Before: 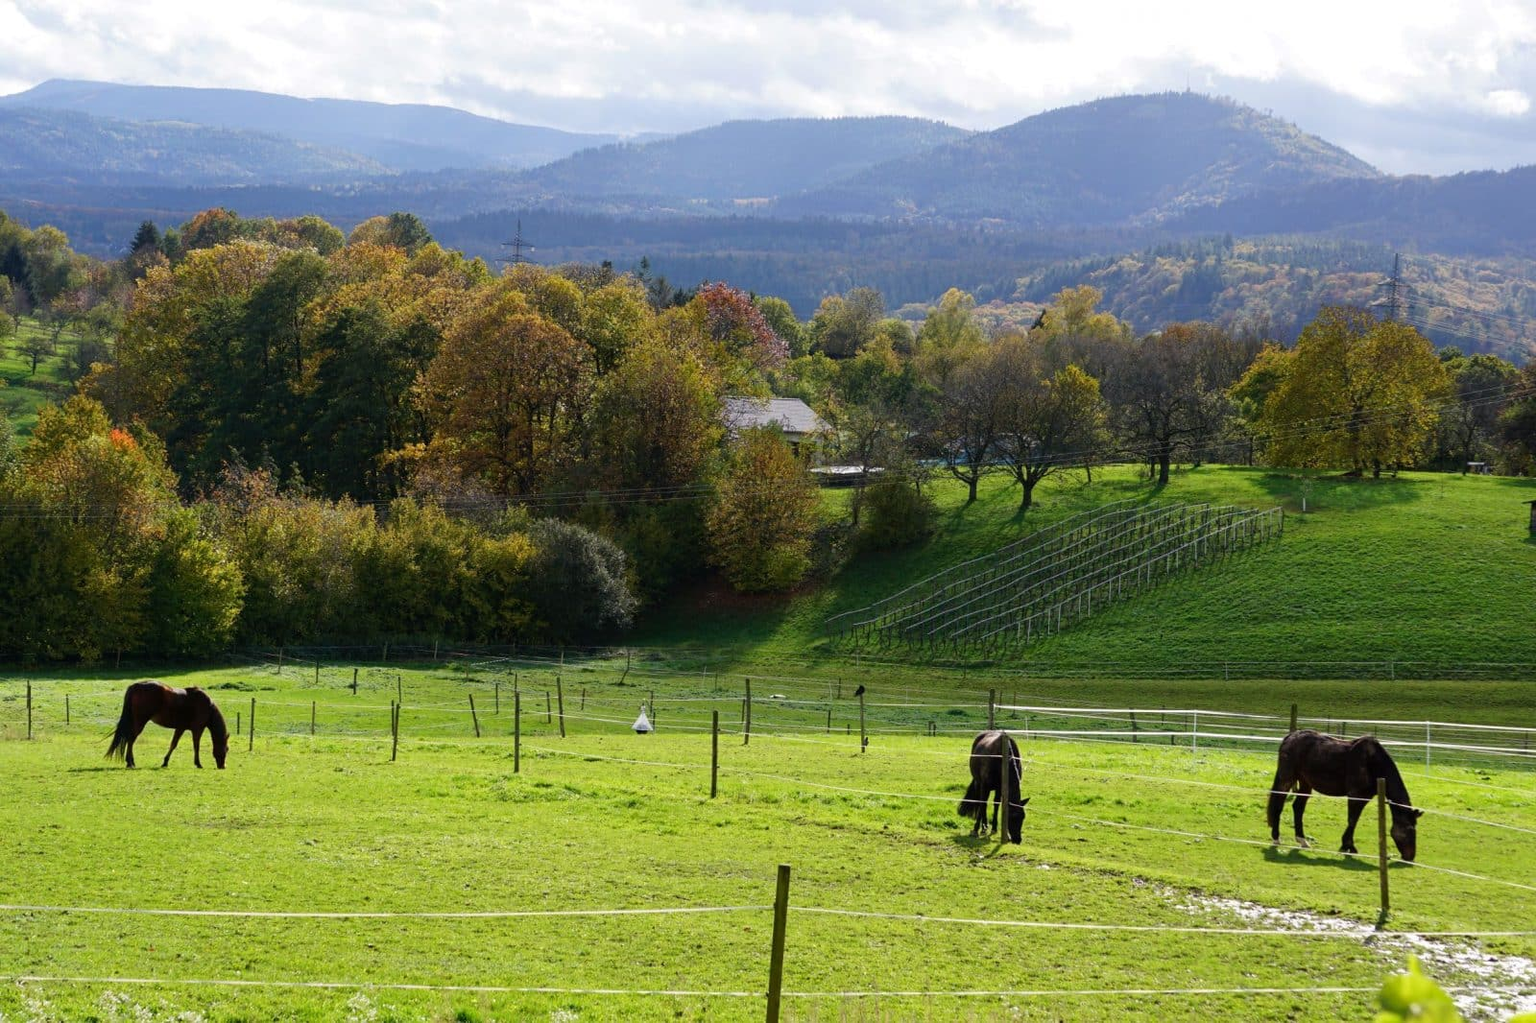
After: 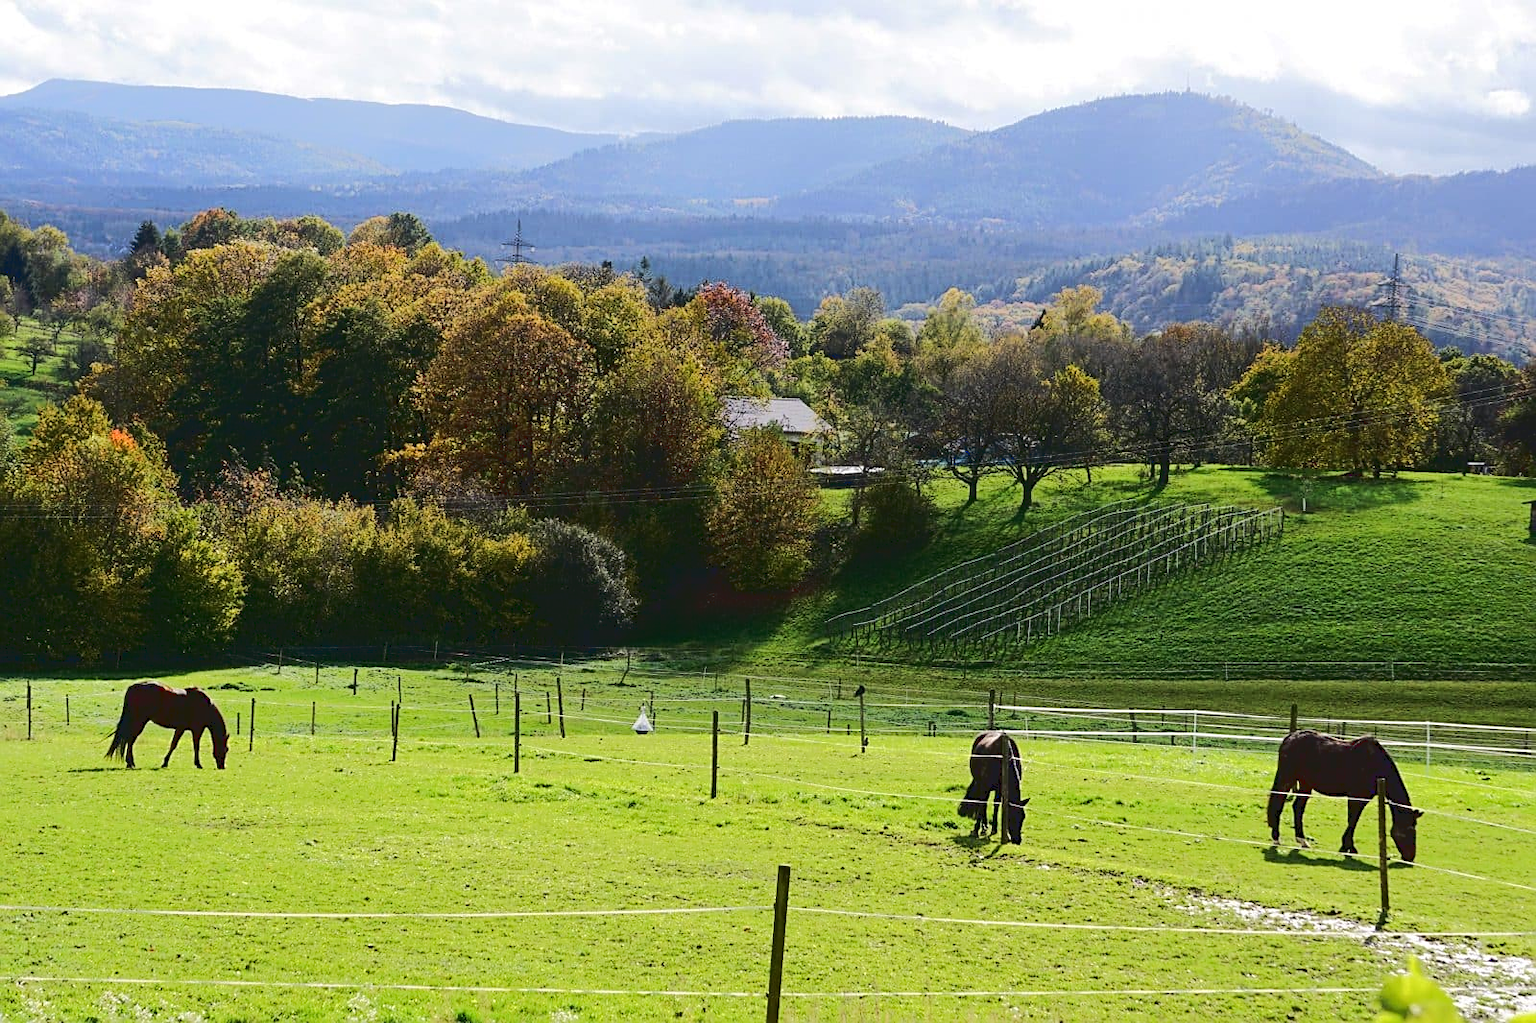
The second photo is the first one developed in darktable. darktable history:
sharpen: on, module defaults
base curve: curves: ch0 [(0, 0) (0.032, 0.025) (0.121, 0.166) (0.206, 0.329) (0.605, 0.79) (1, 1)]
tone curve: curves: ch0 [(0, 0) (0.003, 0.096) (0.011, 0.096) (0.025, 0.098) (0.044, 0.099) (0.069, 0.106) (0.1, 0.128) (0.136, 0.153) (0.177, 0.186) (0.224, 0.218) (0.277, 0.265) (0.335, 0.316) (0.399, 0.374) (0.468, 0.445) (0.543, 0.526) (0.623, 0.605) (0.709, 0.681) (0.801, 0.758) (0.898, 0.819) (1, 1)], color space Lab, linked channels, preserve colors none
